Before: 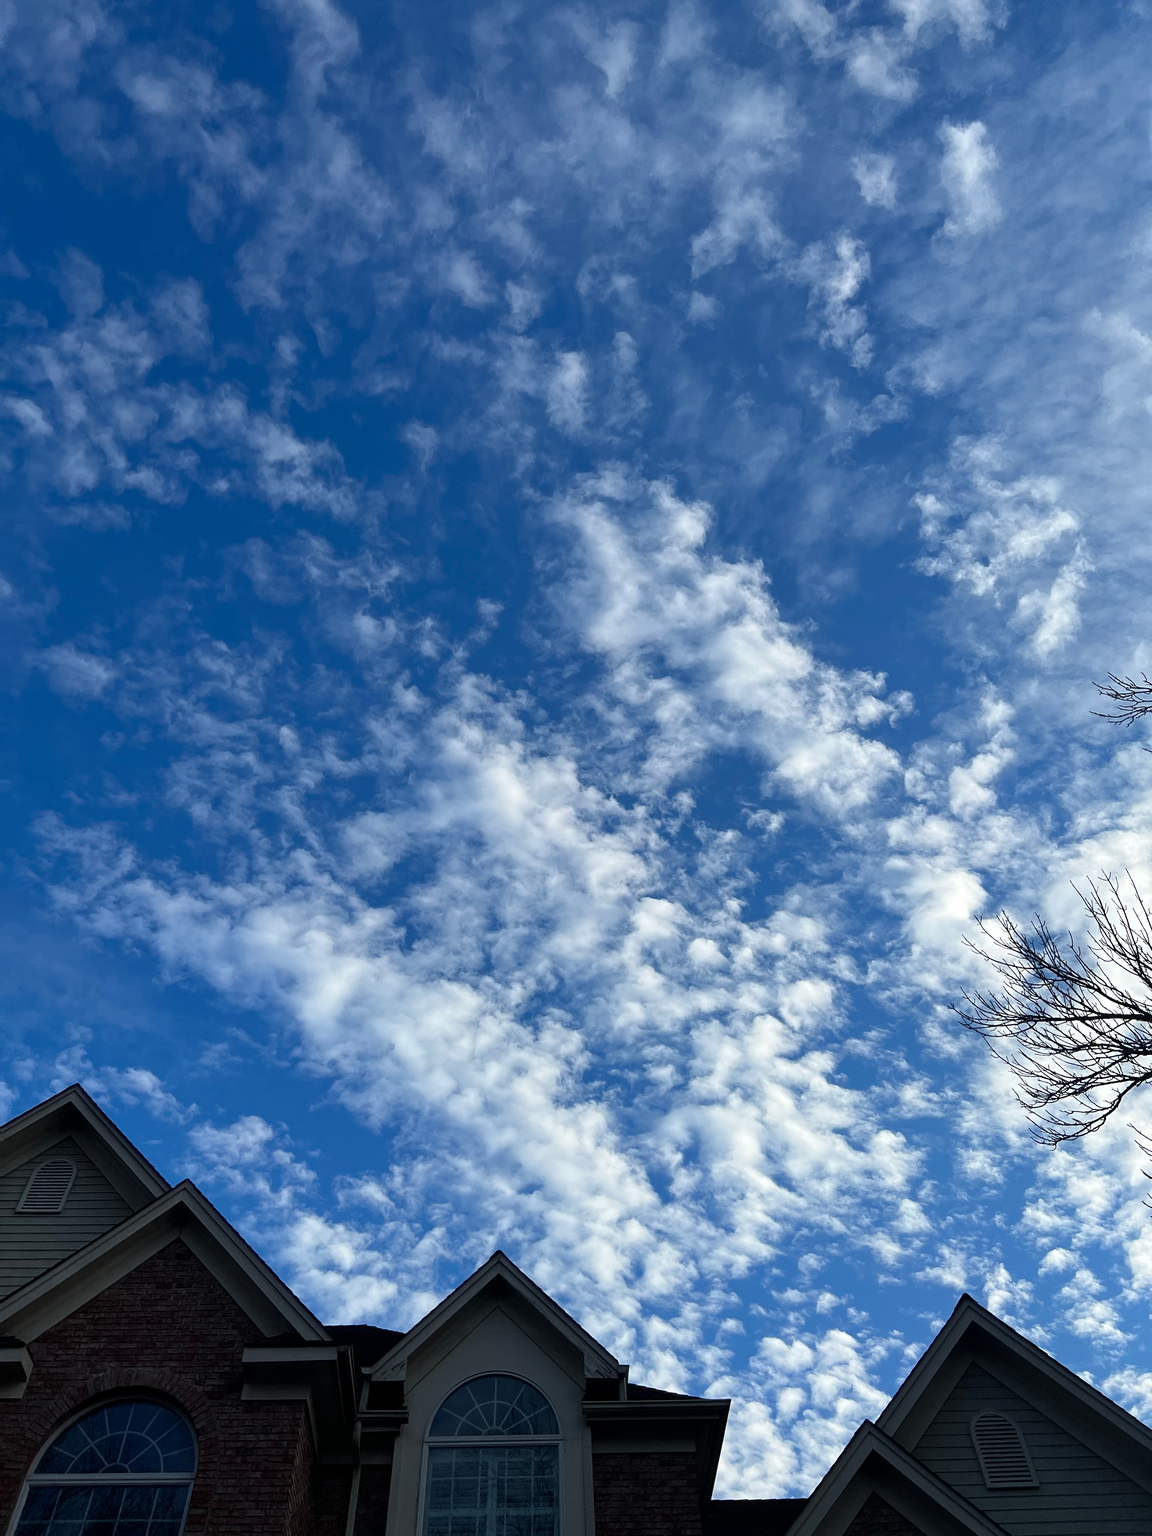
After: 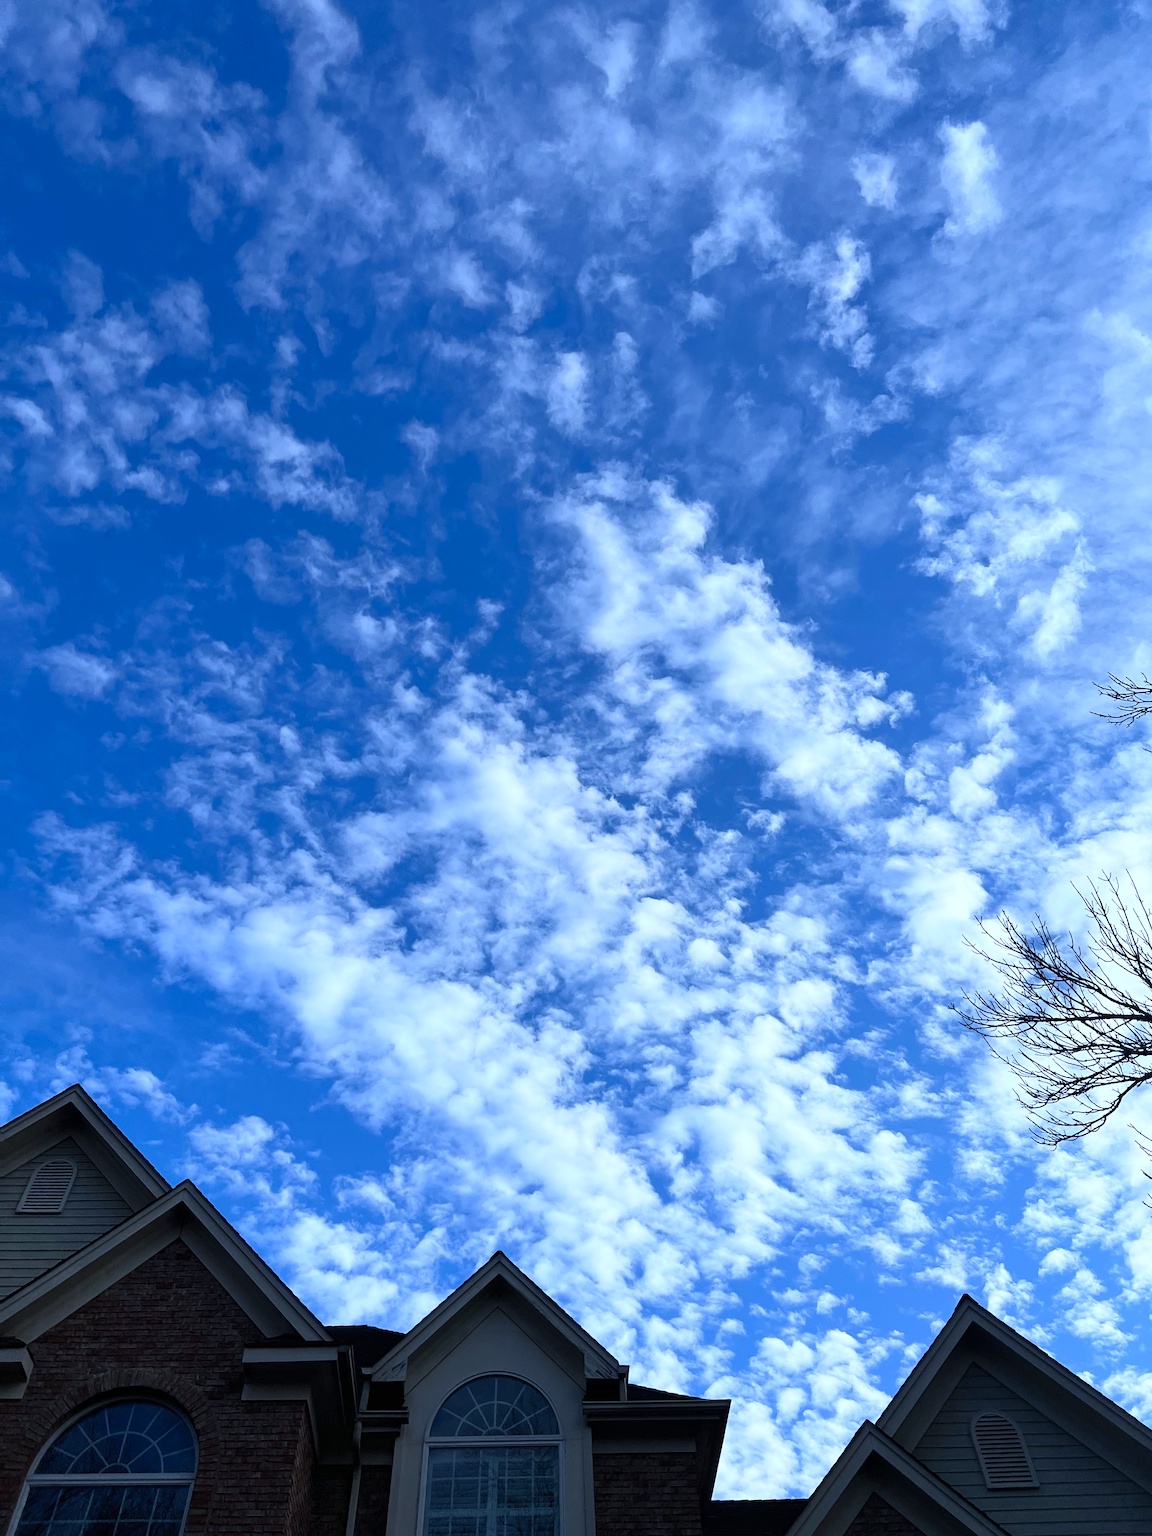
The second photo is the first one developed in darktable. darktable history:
contrast brightness saturation: contrast 0.2, brightness 0.15, saturation 0.14
white balance: red 0.926, green 1.003, blue 1.133
